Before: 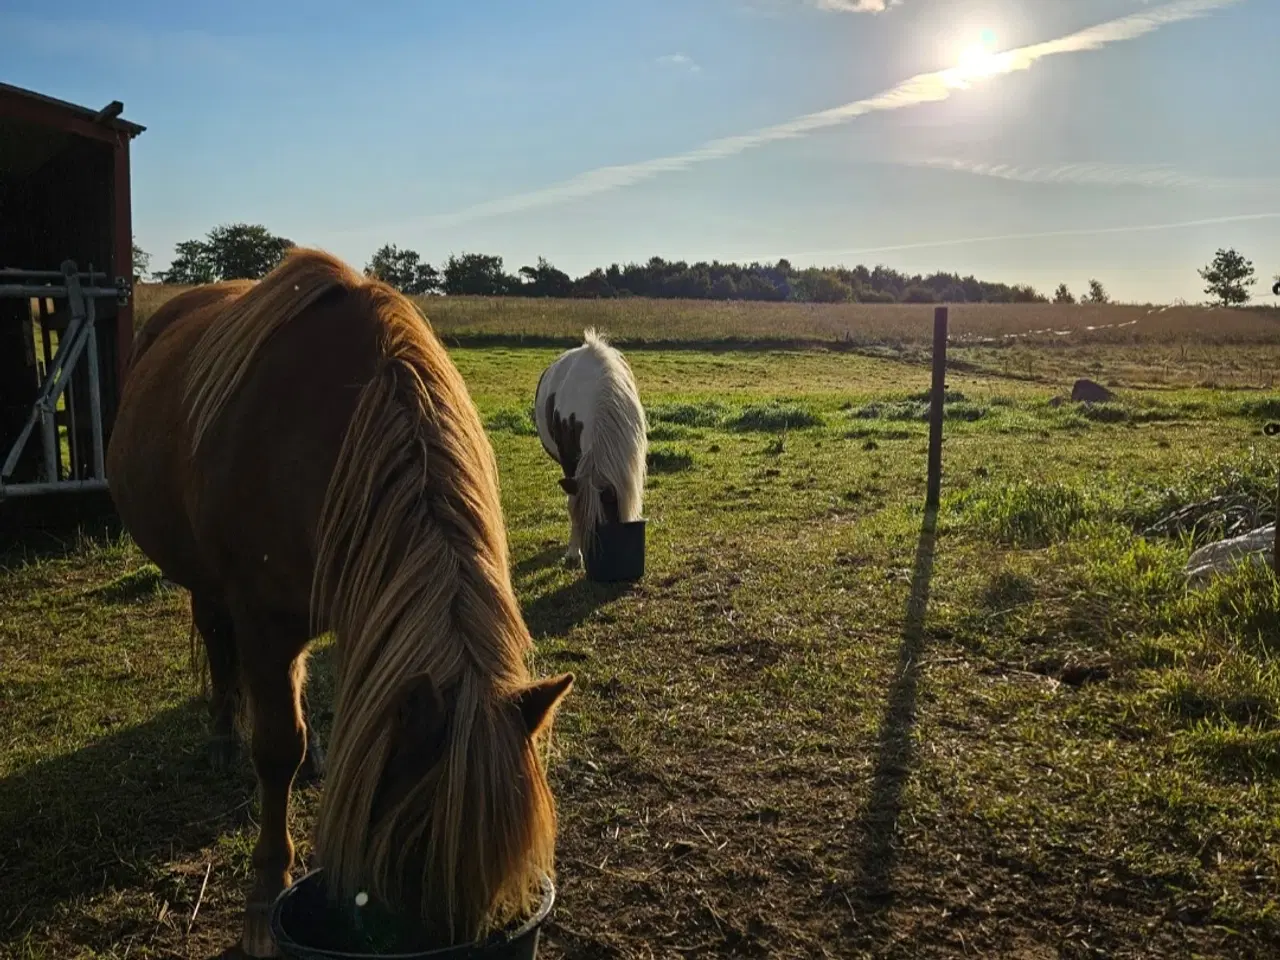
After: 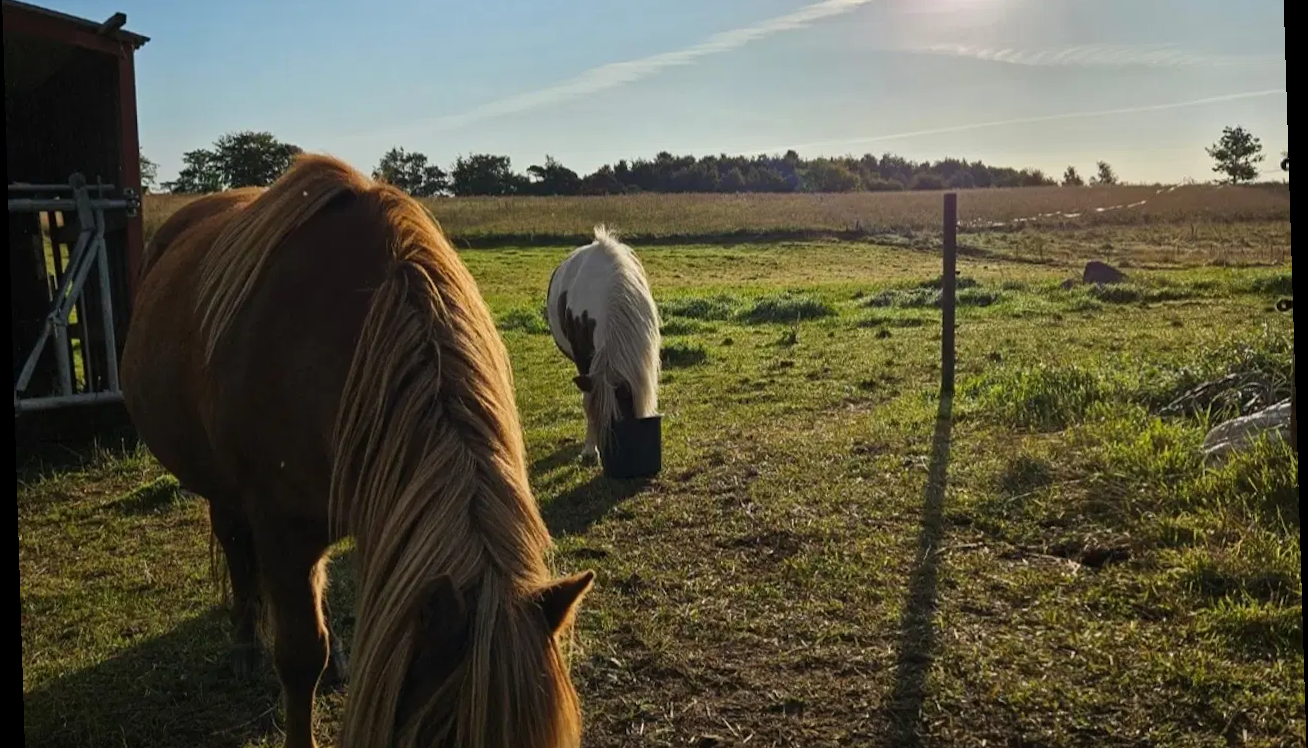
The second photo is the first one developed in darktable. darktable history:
crop and rotate: top 12.5%, bottom 12.5%
rotate and perspective: rotation -1.75°, automatic cropping off
